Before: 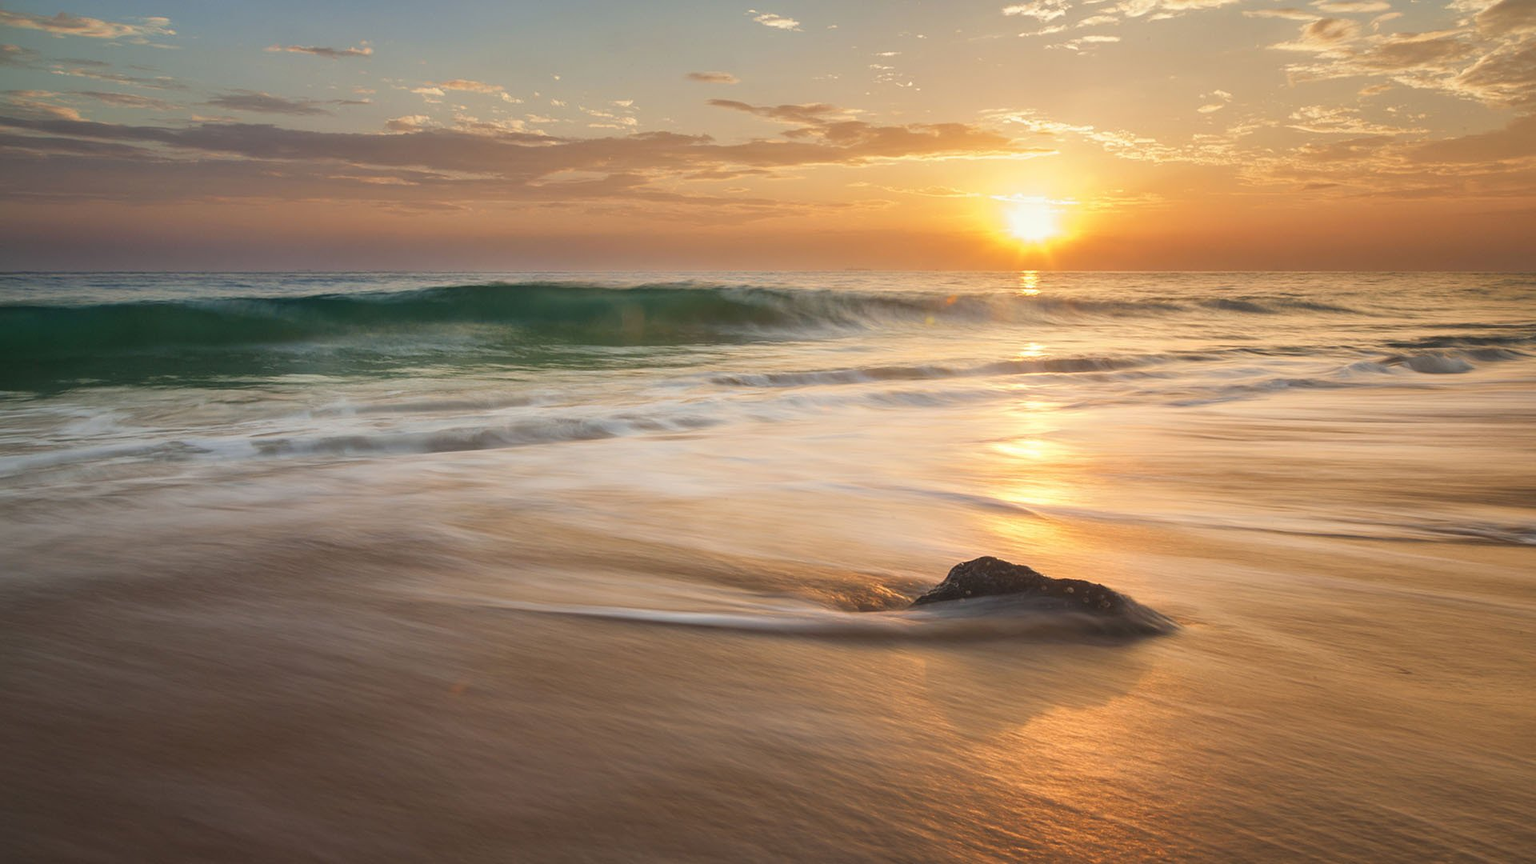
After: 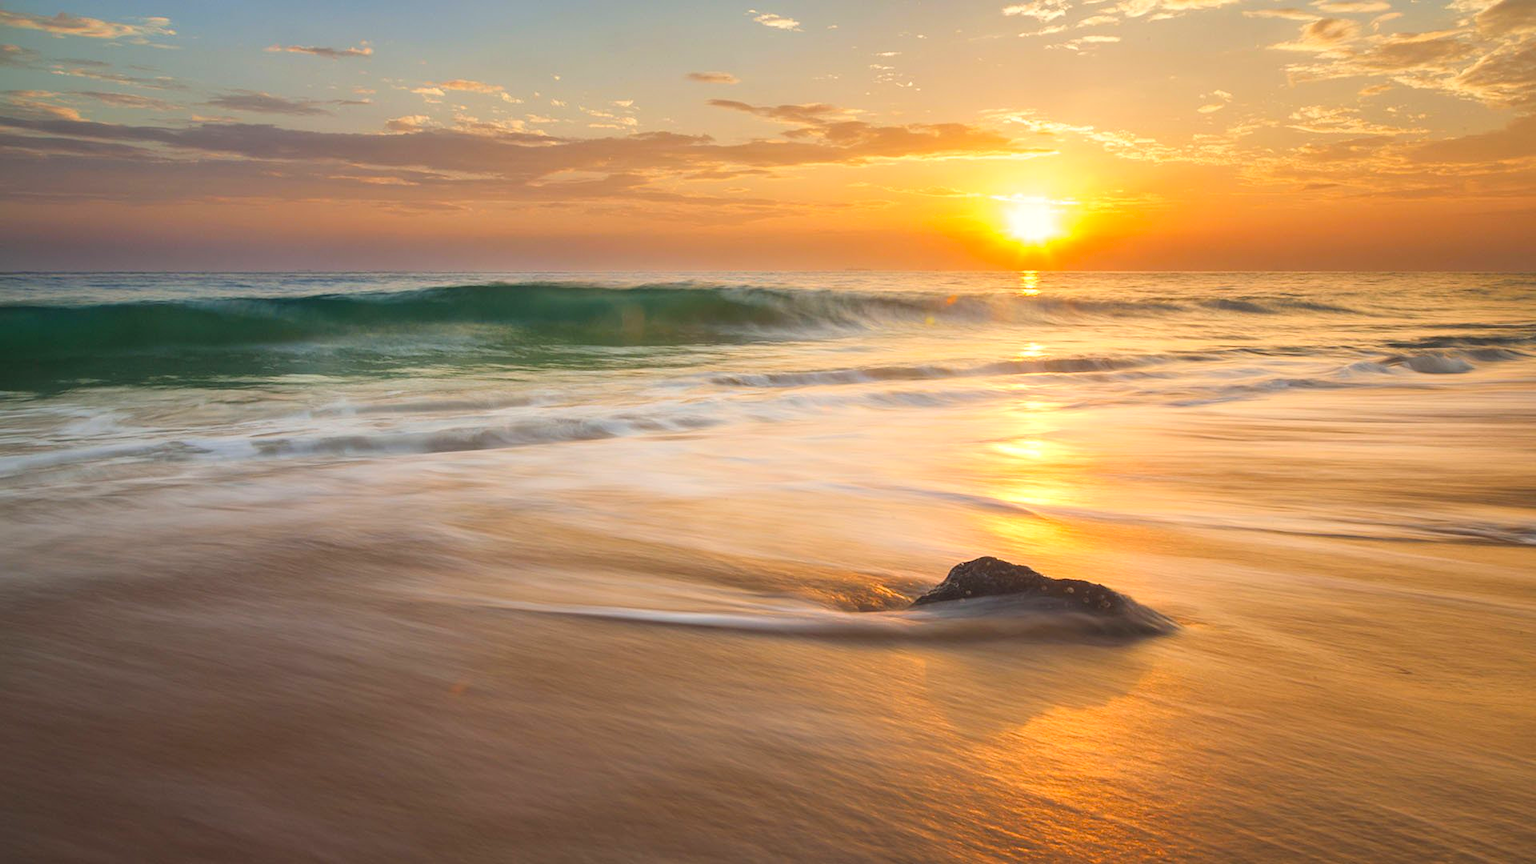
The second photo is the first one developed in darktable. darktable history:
color balance: lift [1, 1, 0.999, 1.001], gamma [1, 1.003, 1.005, 0.995], gain [1, 0.992, 0.988, 1.012], contrast 5%, output saturation 110%
contrast brightness saturation: contrast 0.07, brightness 0.08, saturation 0.18
